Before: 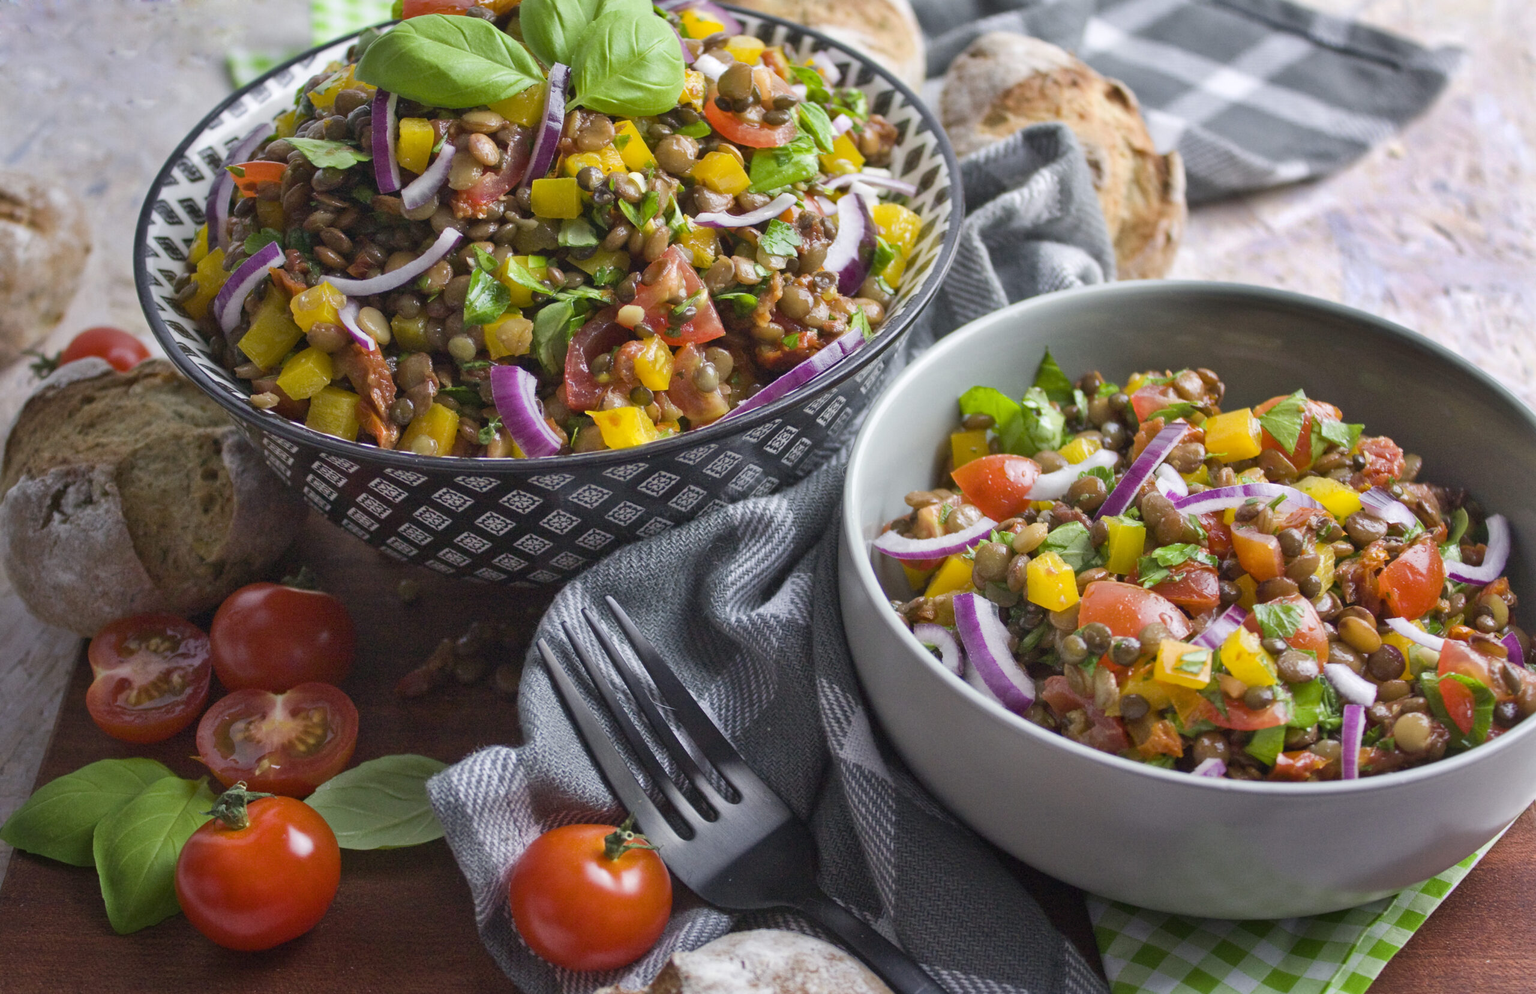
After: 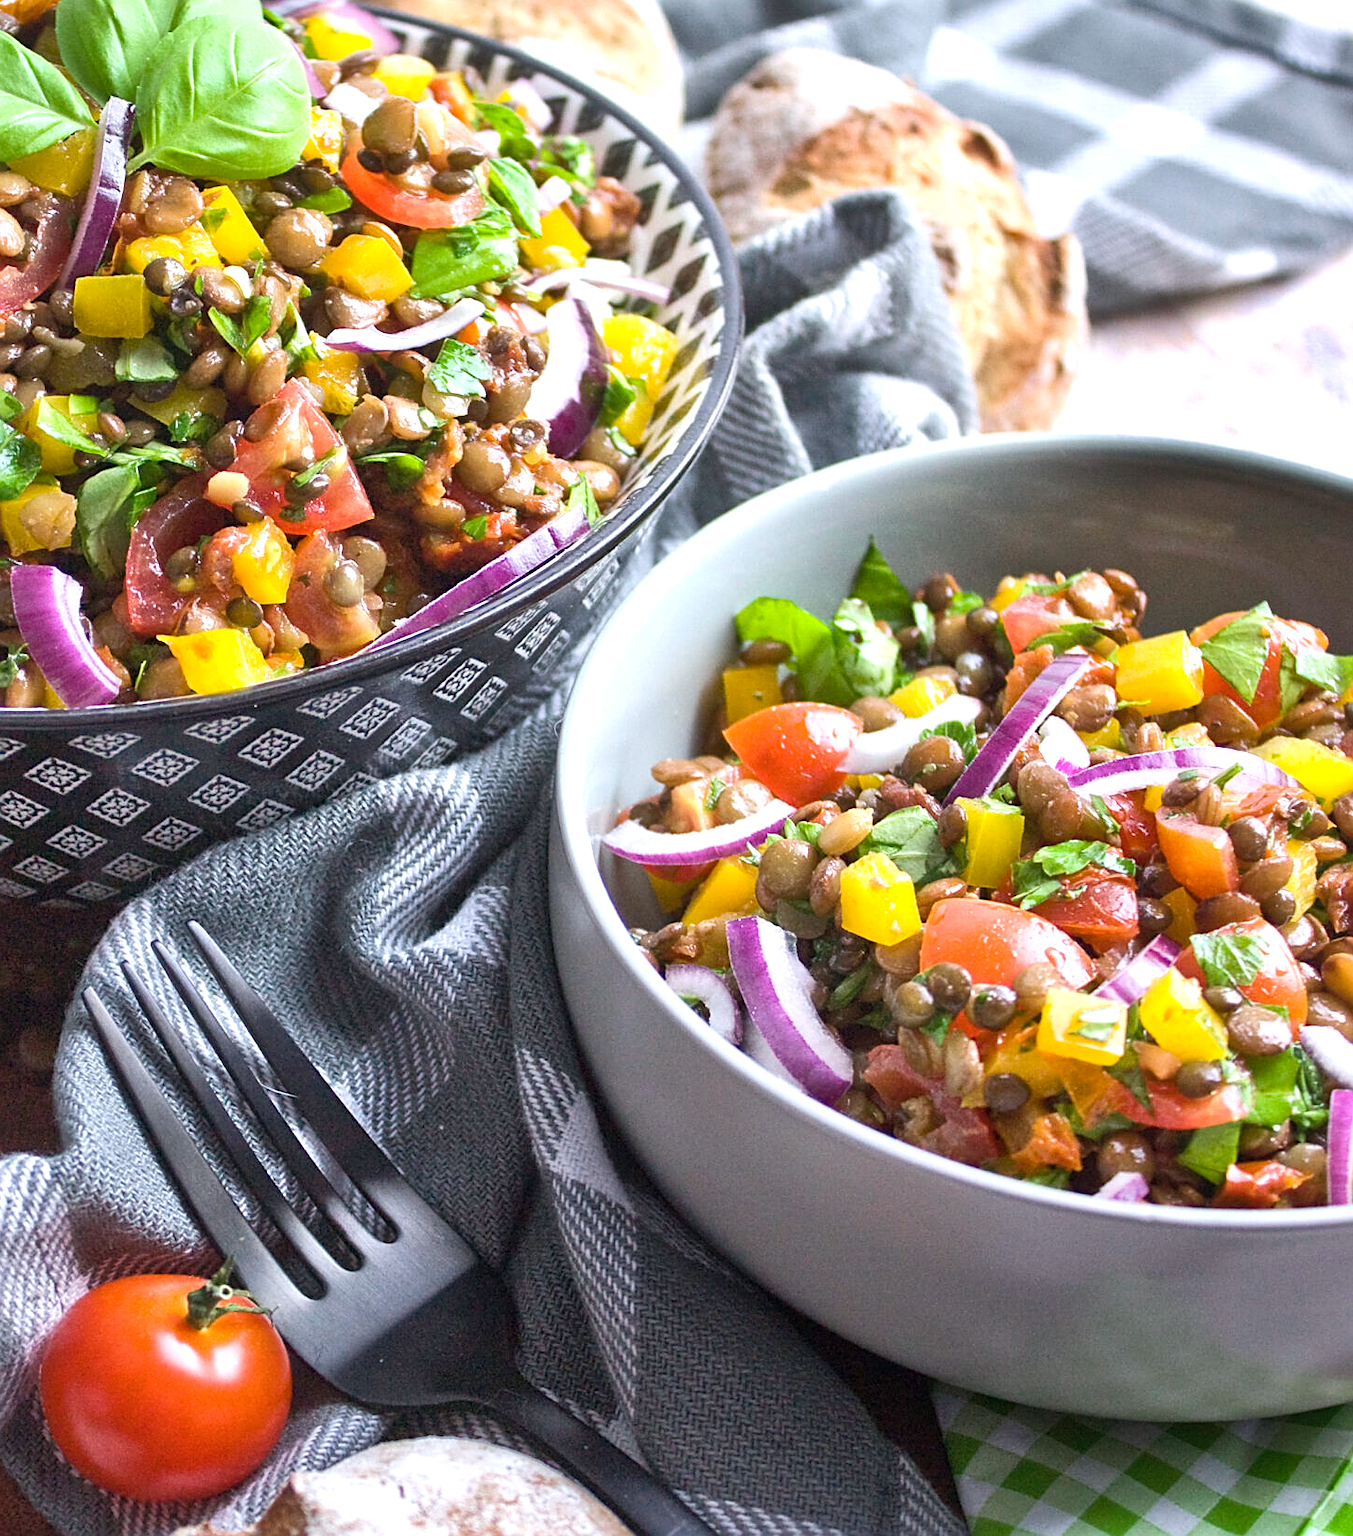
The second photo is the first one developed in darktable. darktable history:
shadows and highlights: shadows 43.09, highlights 8.3
sharpen: on, module defaults
local contrast: mode bilateral grid, contrast 99, coarseness 99, detail 108%, midtone range 0.2
color correction: highlights a* -0.141, highlights b* -5.22, shadows a* -0.126, shadows b* -0.116
tone equalizer: -8 EV -0.44 EV, -7 EV -0.418 EV, -6 EV -0.332 EV, -5 EV -0.202 EV, -3 EV 0.211 EV, -2 EV 0.331 EV, -1 EV 0.382 EV, +0 EV 0.412 EV, edges refinement/feathering 500, mask exposure compensation -1.57 EV, preserve details no
exposure: exposure 0.374 EV, compensate highlight preservation false
crop: left 31.511%, top 0.022%, right 11.504%
contrast equalizer: y [[0.439, 0.44, 0.442, 0.457, 0.493, 0.498], [0.5 ×6], [0.5 ×6], [0 ×6], [0 ×6]], mix 0.168
